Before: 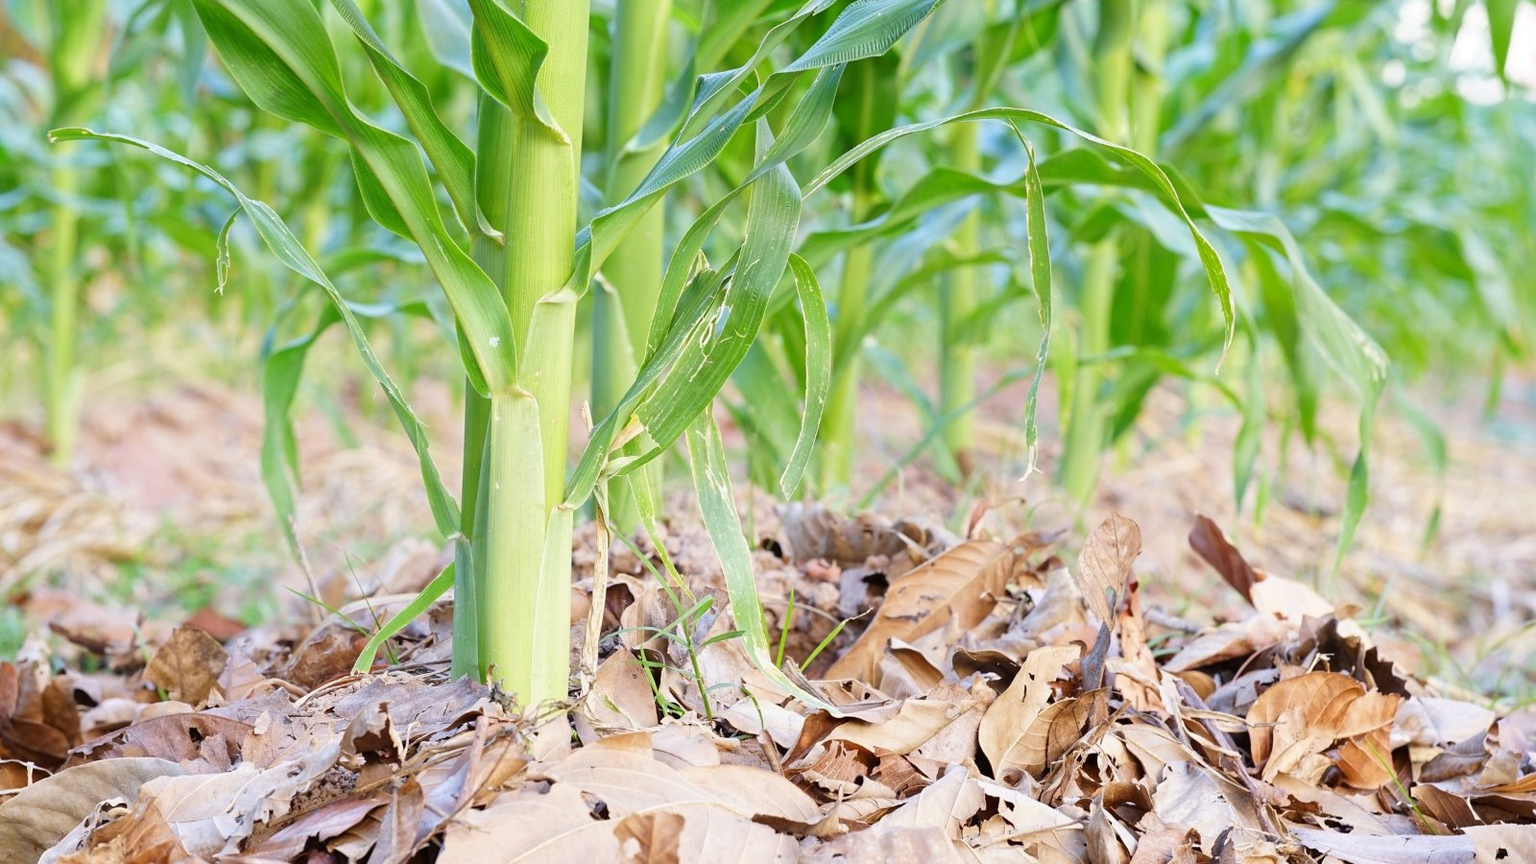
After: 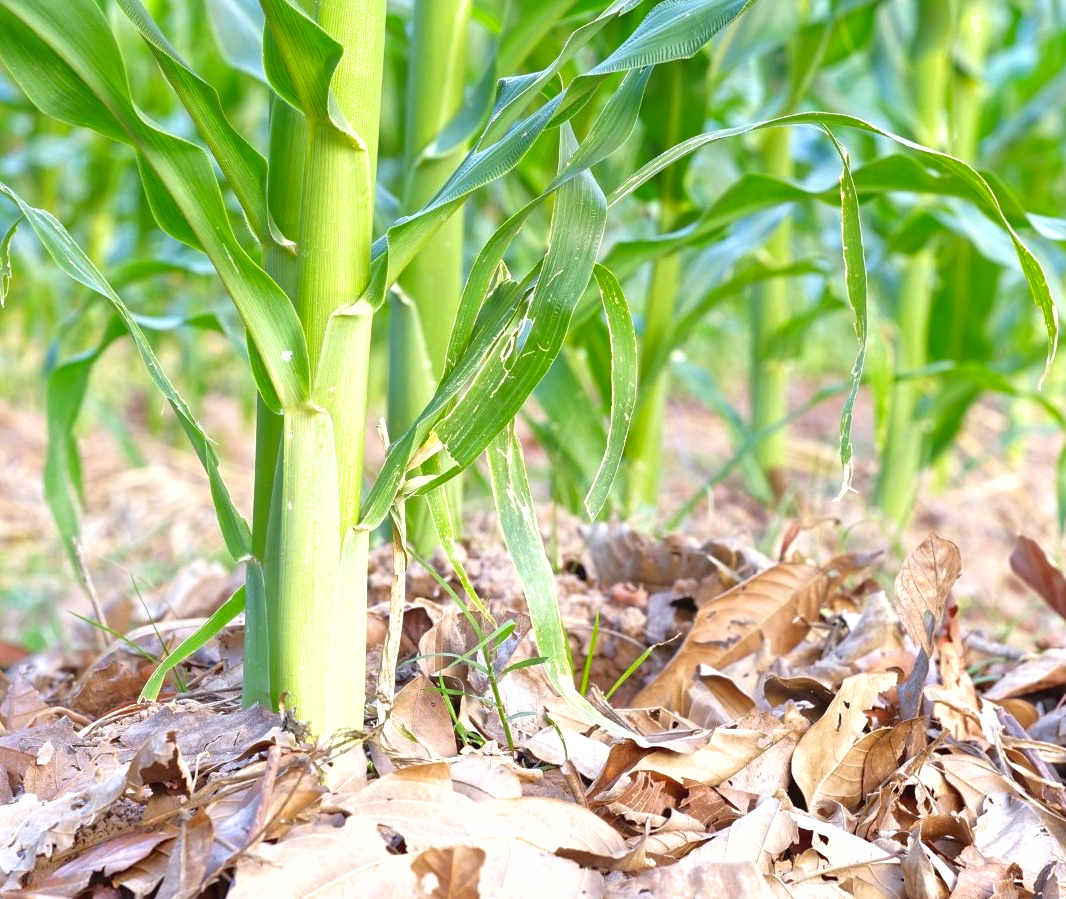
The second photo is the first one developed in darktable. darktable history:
exposure: black level correction 0, exposure 0.4 EV, compensate exposure bias true, compensate highlight preservation false
crop and rotate: left 14.292%, right 19.041%
shadows and highlights: on, module defaults
